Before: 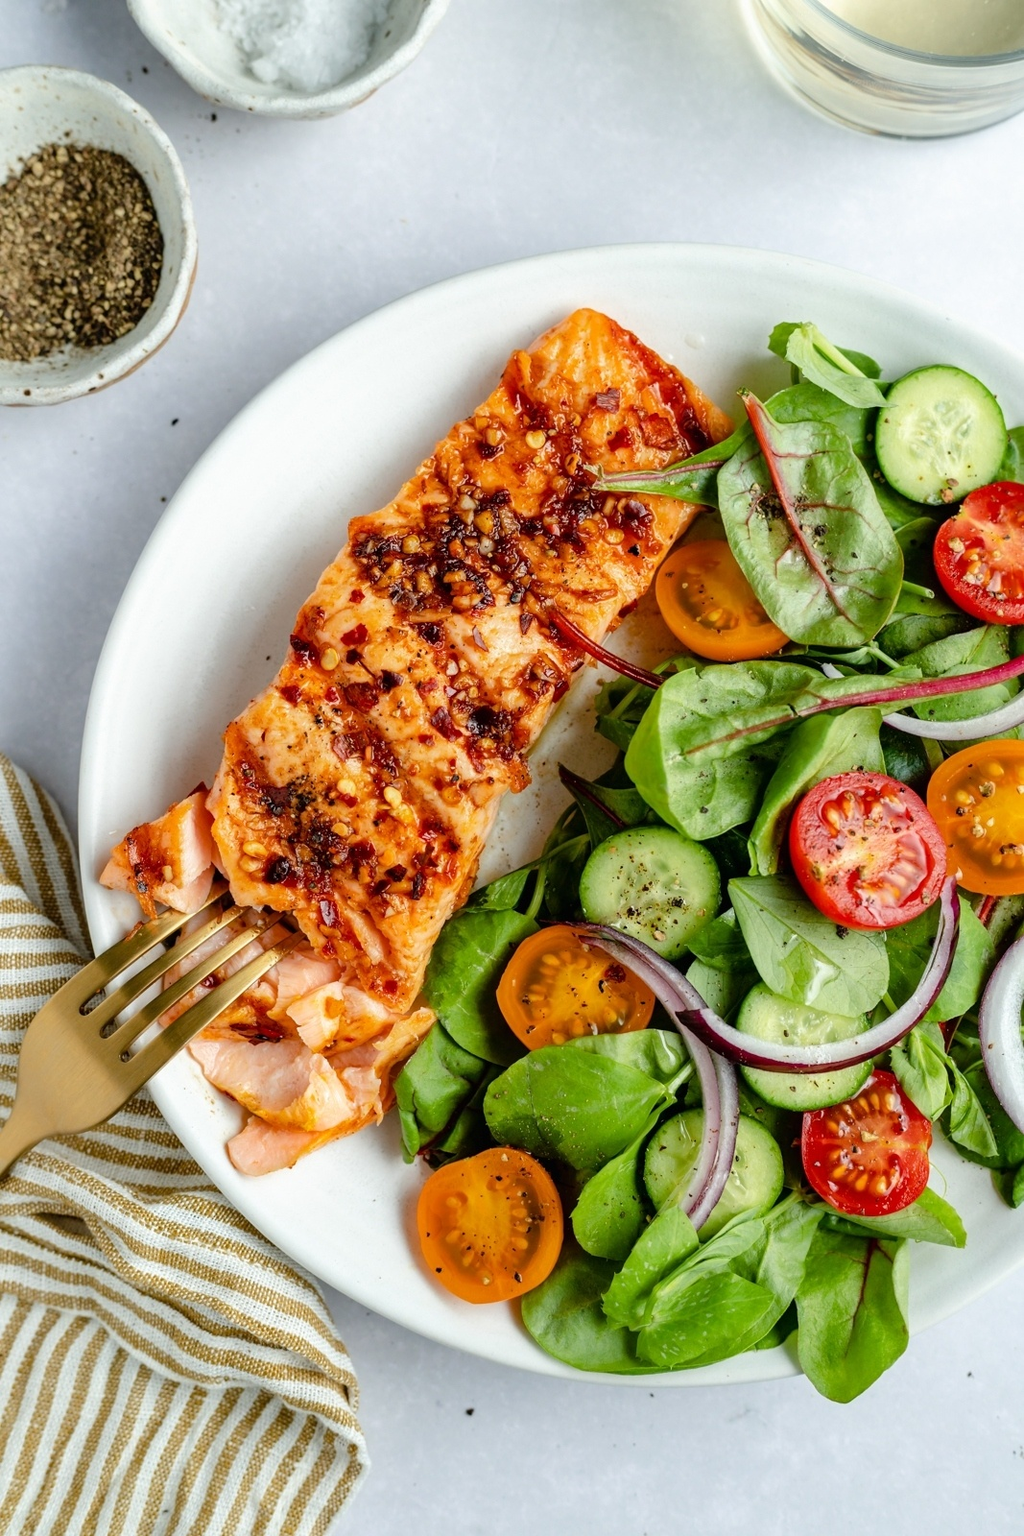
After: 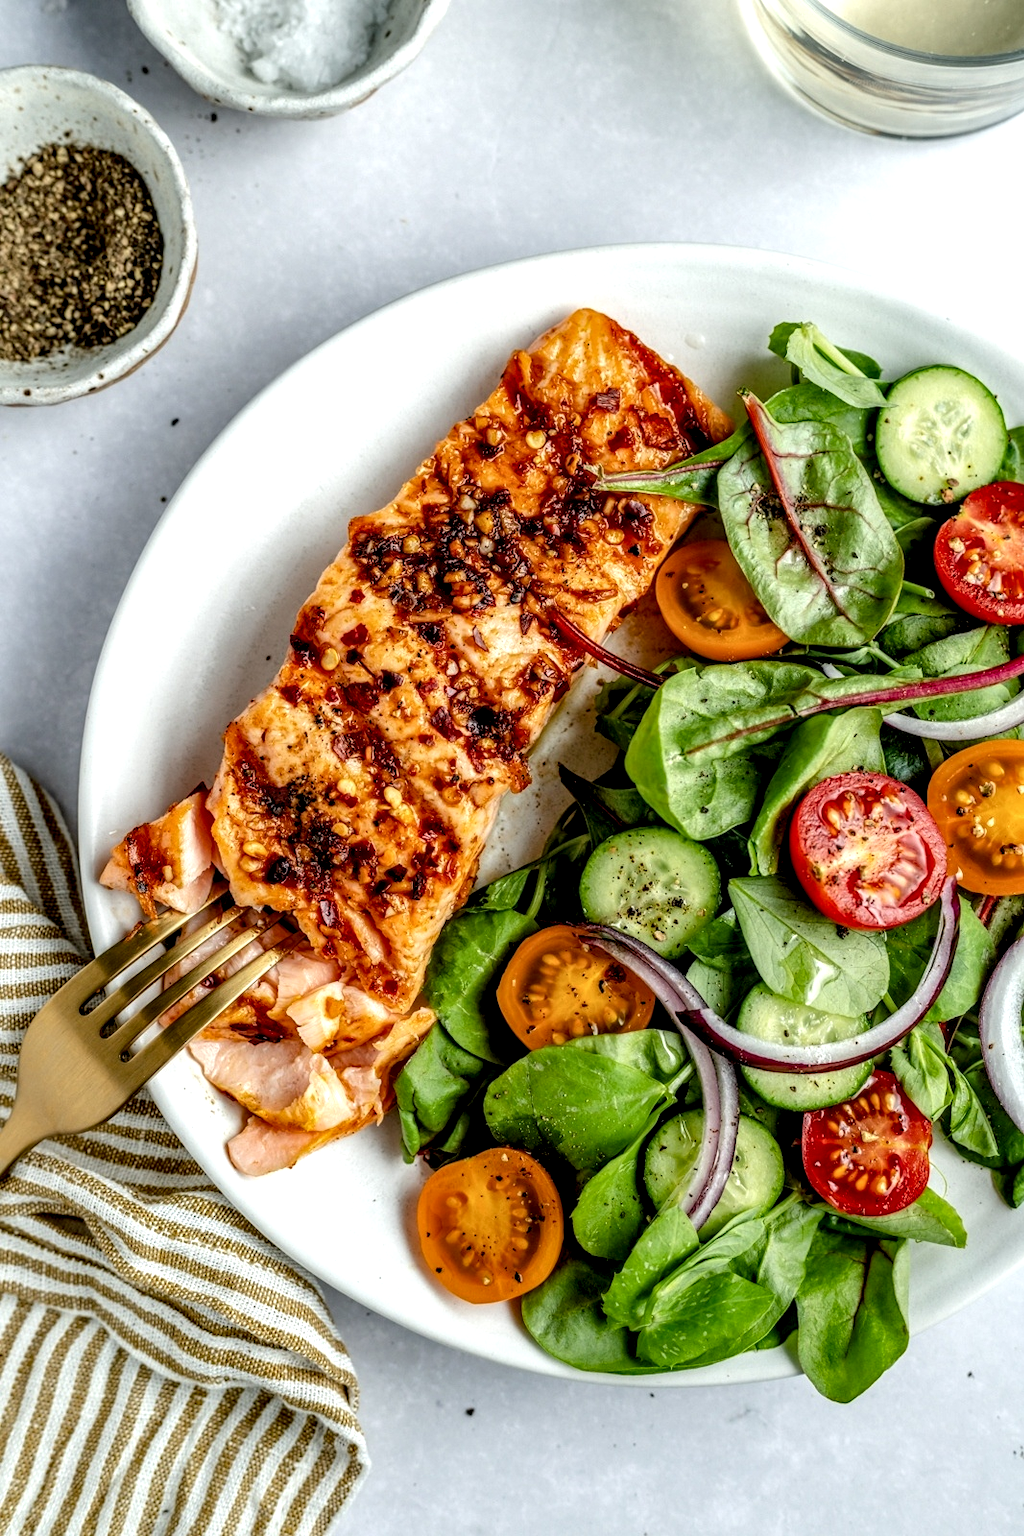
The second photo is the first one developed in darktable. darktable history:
local contrast: highlights 3%, shadows 2%, detail 182%
